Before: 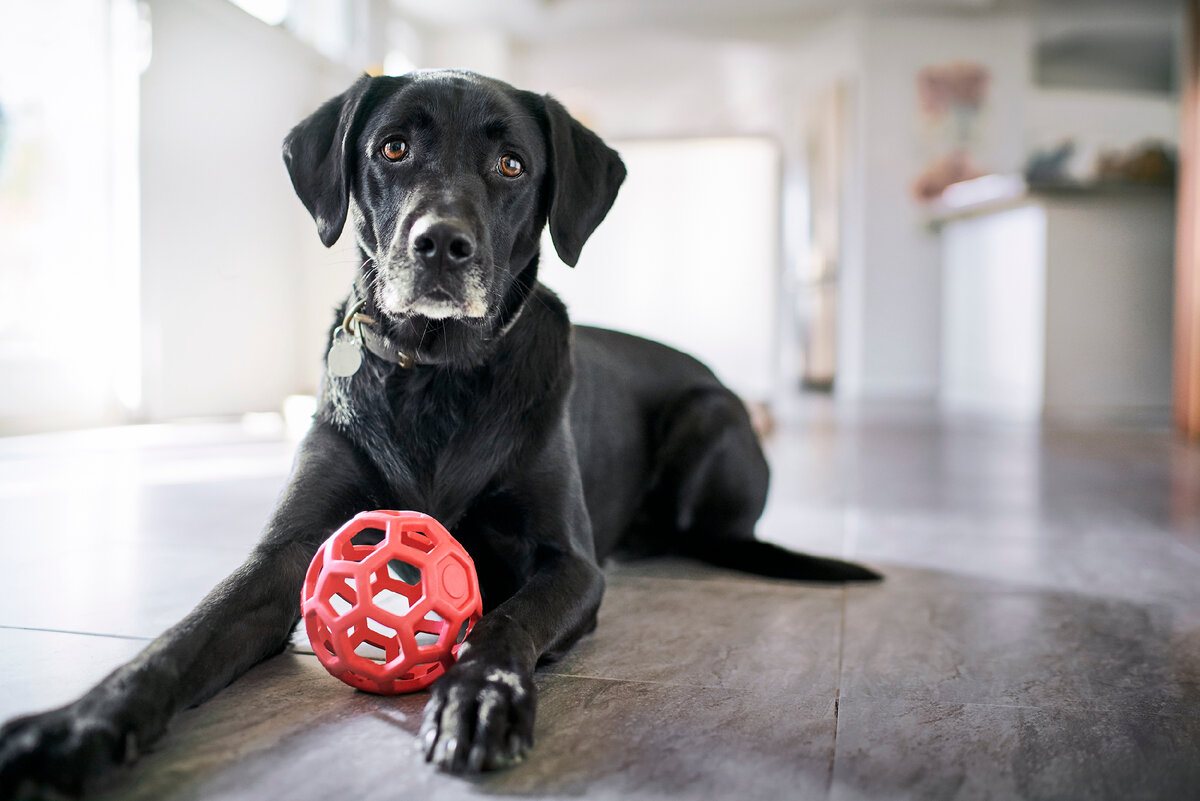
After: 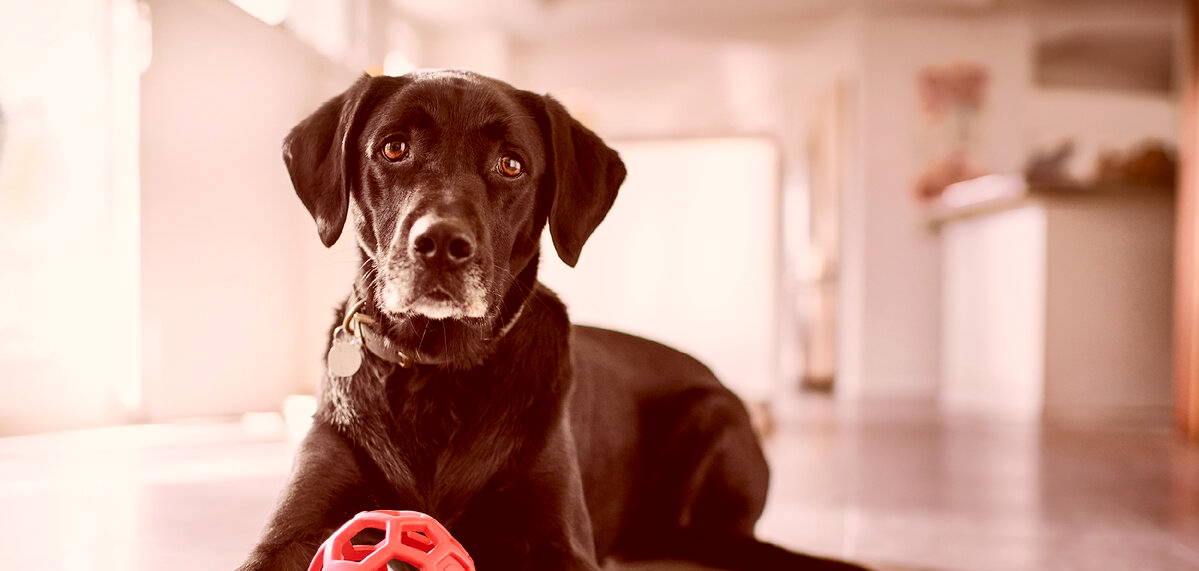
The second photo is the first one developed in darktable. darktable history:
color correction: highlights a* 9.23, highlights b* 8.82, shadows a* 39.63, shadows b* 39.97, saturation 0.818
crop: right 0.001%, bottom 28.682%
